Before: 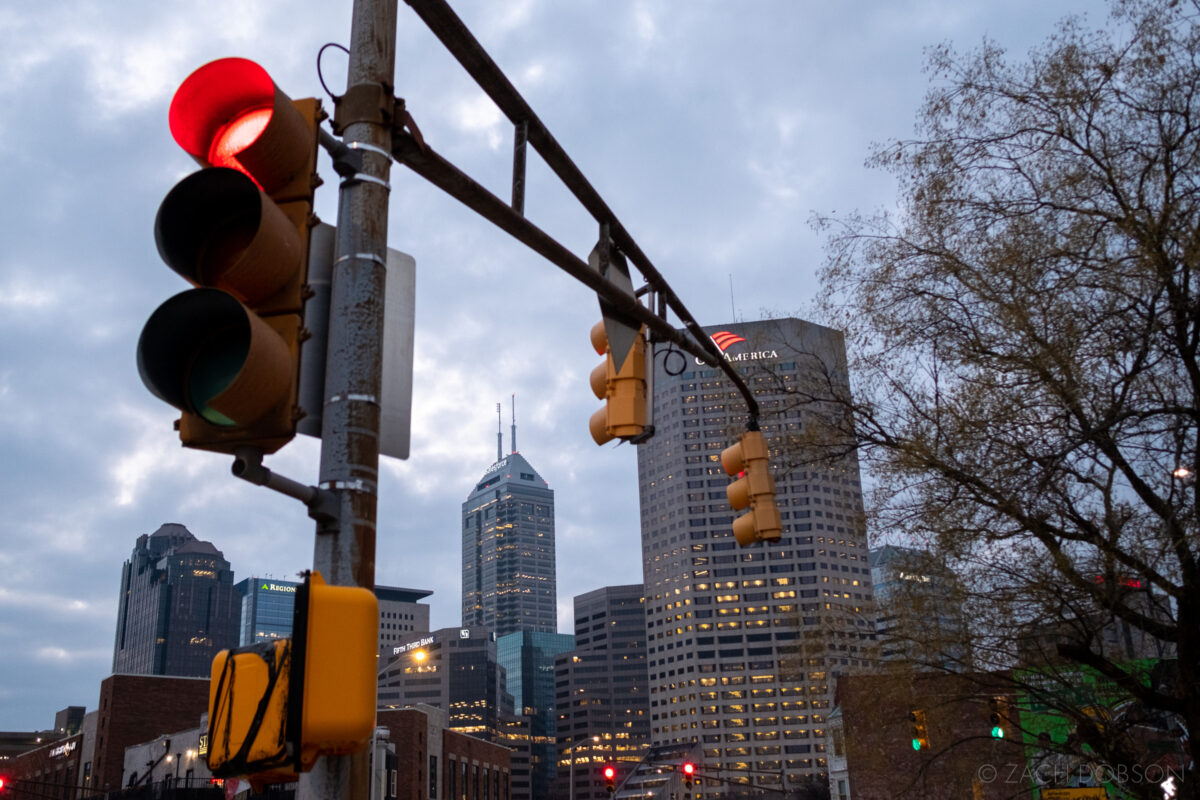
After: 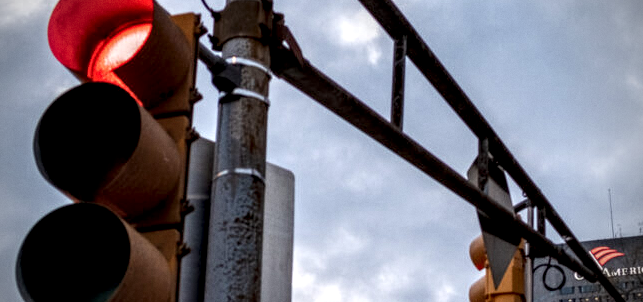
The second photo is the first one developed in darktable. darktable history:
vignetting: fall-off start 75%, brightness -0.692, width/height ratio 1.084
local contrast: highlights 19%, detail 186%
grain: coarseness 0.09 ISO, strength 10%
white balance: emerald 1
crop: left 10.121%, top 10.631%, right 36.218%, bottom 51.526%
